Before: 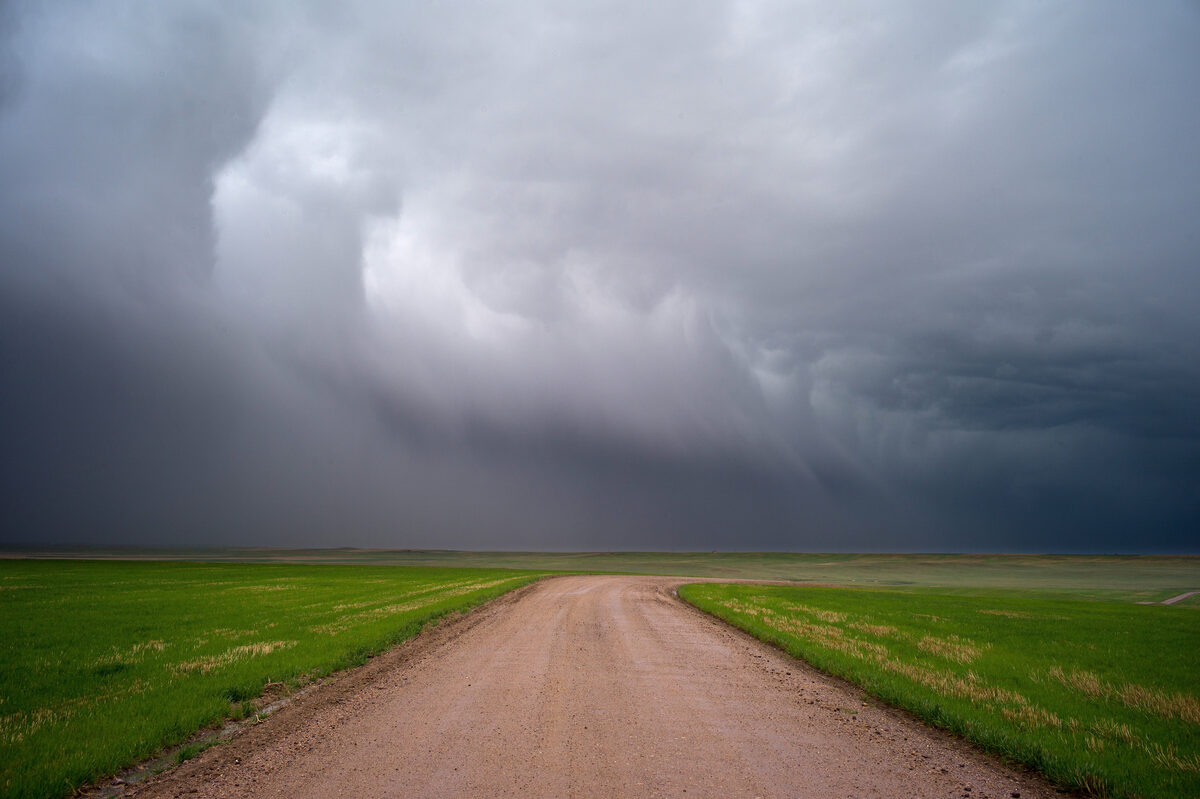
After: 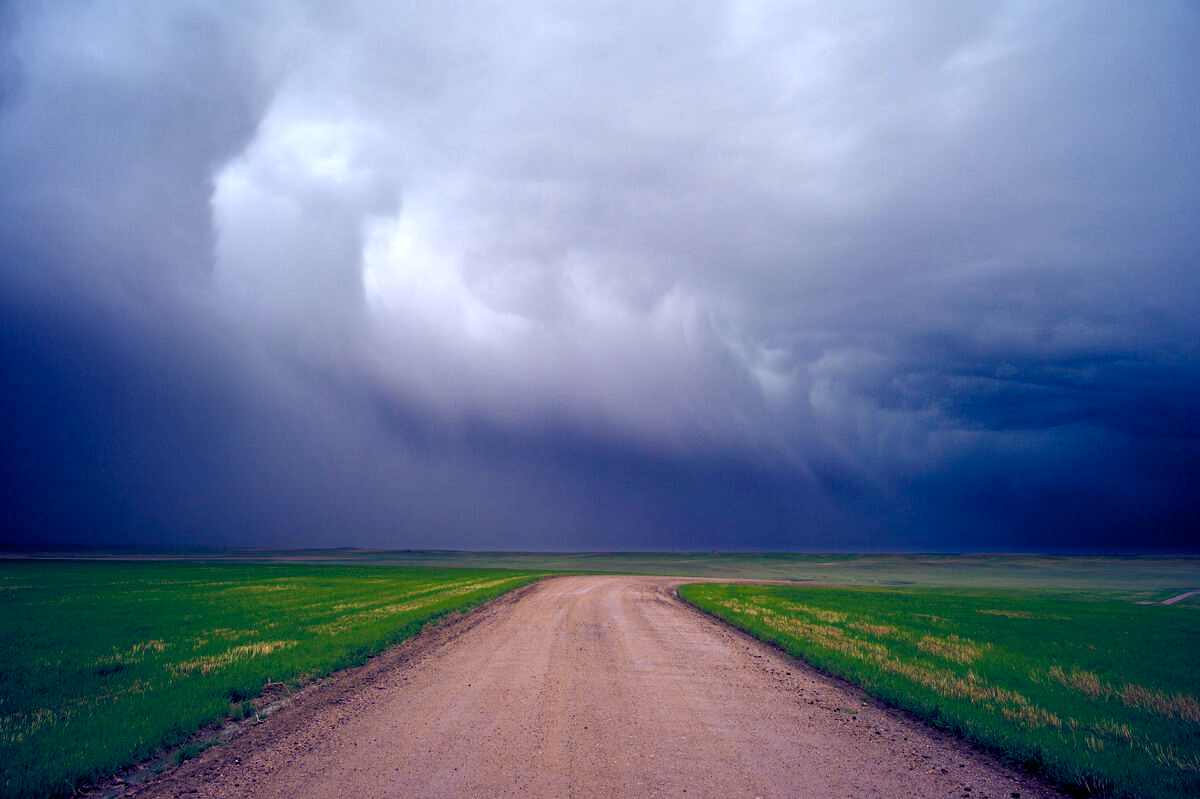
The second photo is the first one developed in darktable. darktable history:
color balance rgb: shadows lift › luminance -41.13%, shadows lift › chroma 14.13%, shadows lift › hue 260°, power › luminance -3.76%, power › chroma 0.56%, power › hue 40.37°, highlights gain › luminance 16.81%, highlights gain › chroma 2.94%, highlights gain › hue 260°, global offset › luminance -0.29%, global offset › chroma 0.31%, global offset › hue 260°, perceptual saturation grading › global saturation 20%, perceptual saturation grading › highlights -13.92%, perceptual saturation grading › shadows 50%
